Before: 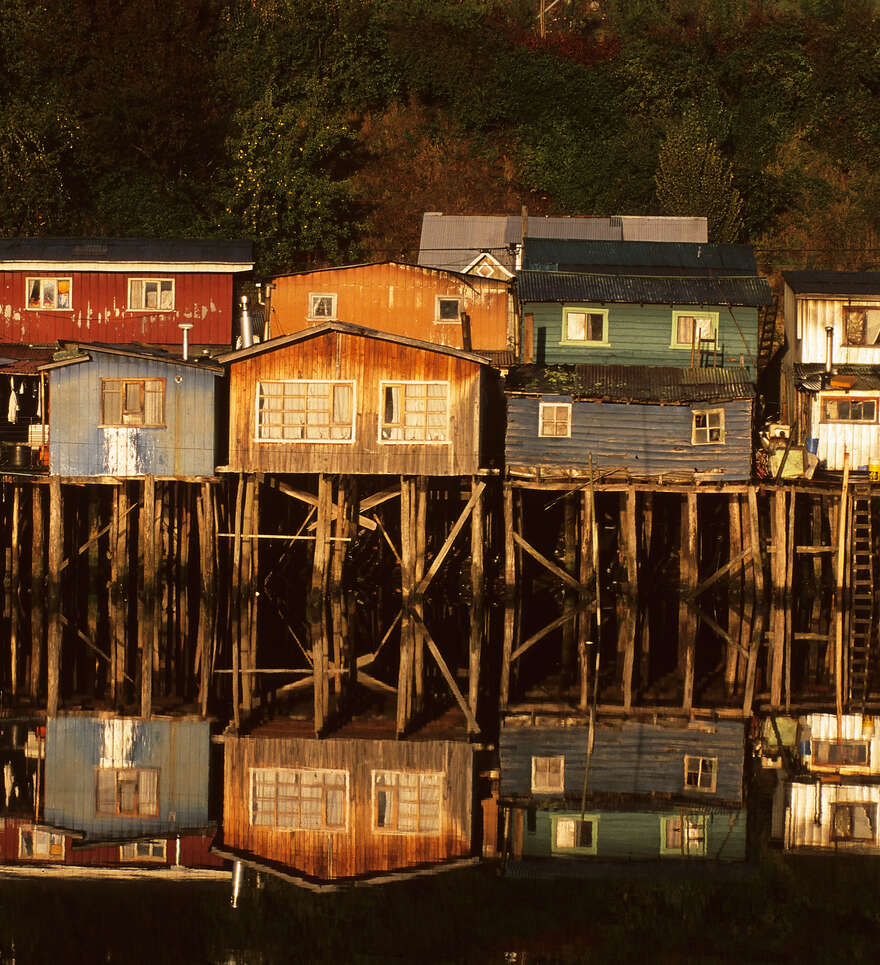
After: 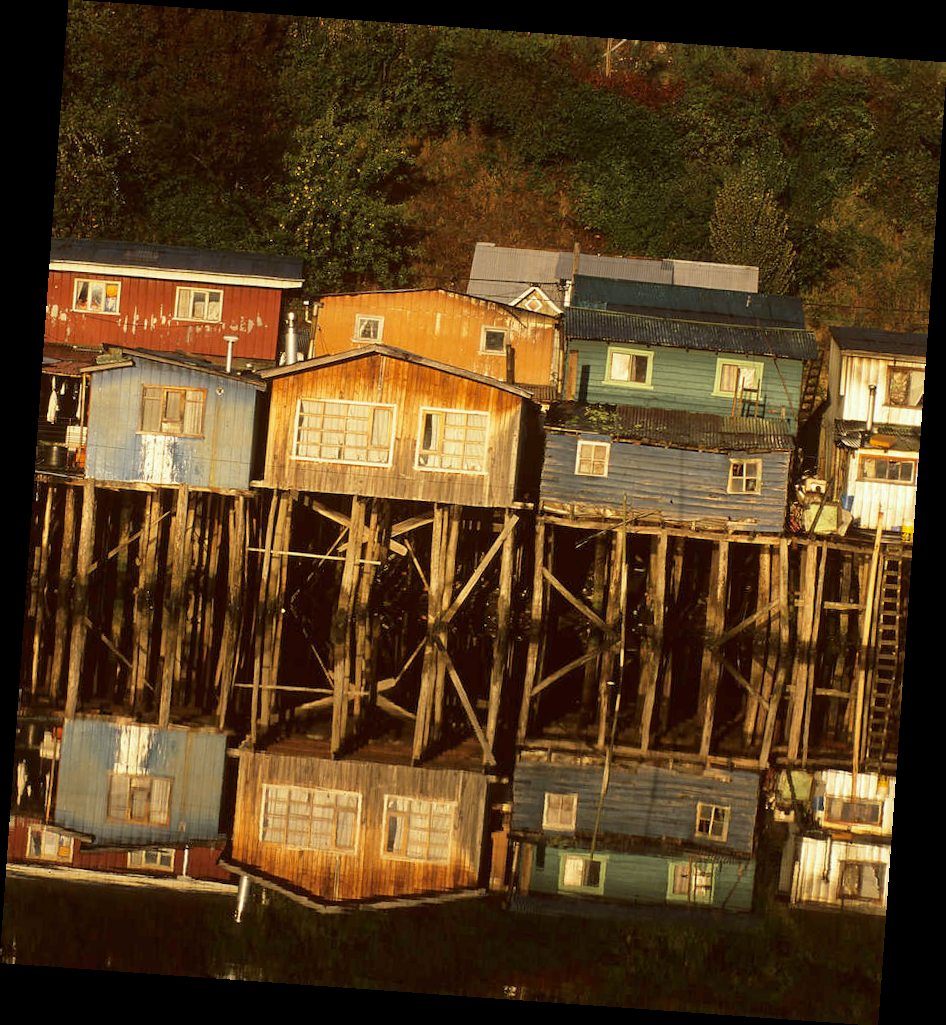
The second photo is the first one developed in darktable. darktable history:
rotate and perspective: rotation 4.1°, automatic cropping off
color correction: highlights a* -4.28, highlights b* 6.53
